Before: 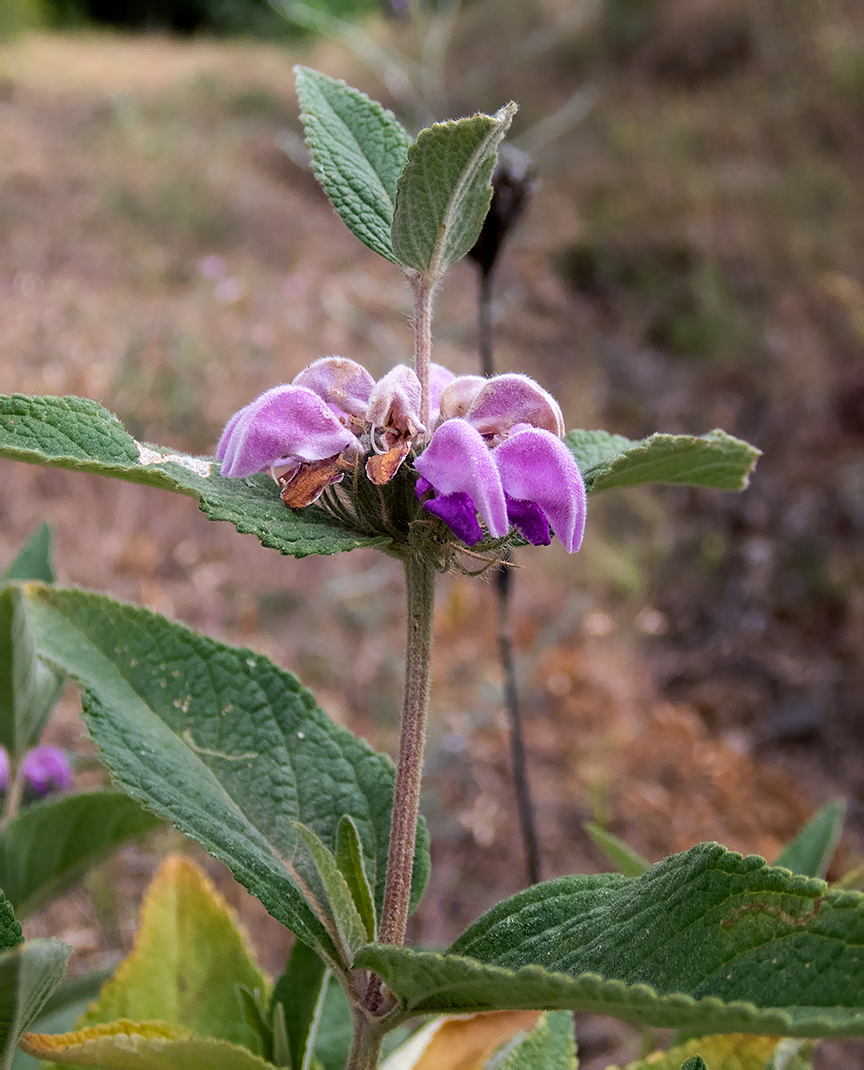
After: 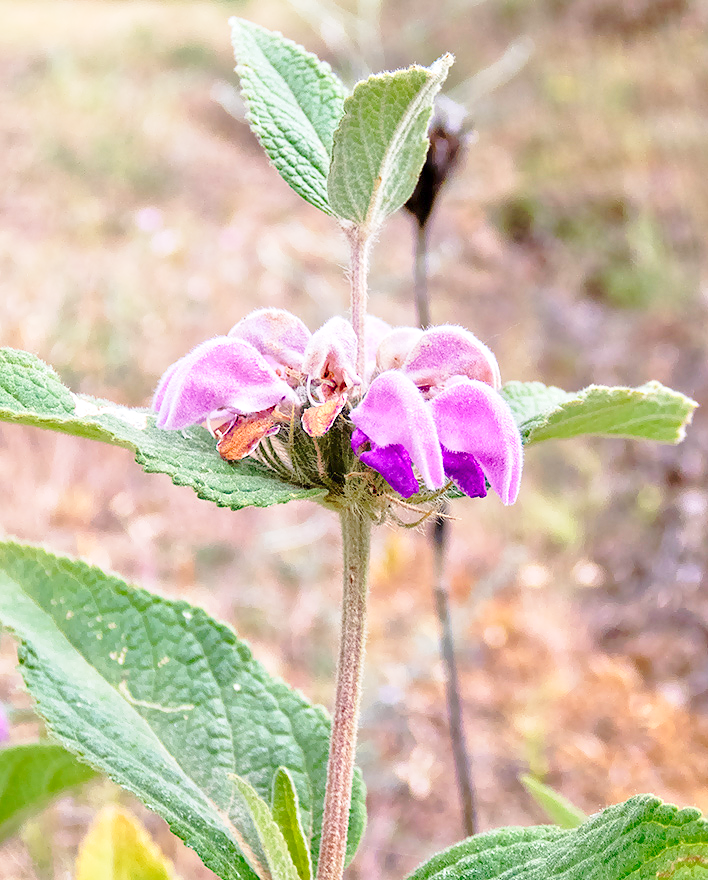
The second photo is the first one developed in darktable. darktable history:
tone equalizer: -8 EV 1.99 EV, -7 EV 1.98 EV, -6 EV 1.98 EV, -5 EV 1.98 EV, -4 EV 1.97 EV, -3 EV 1.49 EV, -2 EV 0.995 EV, -1 EV 0.499 EV
base curve: curves: ch0 [(0, 0) (0.028, 0.03) (0.121, 0.232) (0.46, 0.748) (0.859, 0.968) (1, 1)], preserve colors none
exposure: exposure 0.2 EV, compensate highlight preservation false
crop and rotate: left 7.463%, top 4.495%, right 10.574%, bottom 13.182%
